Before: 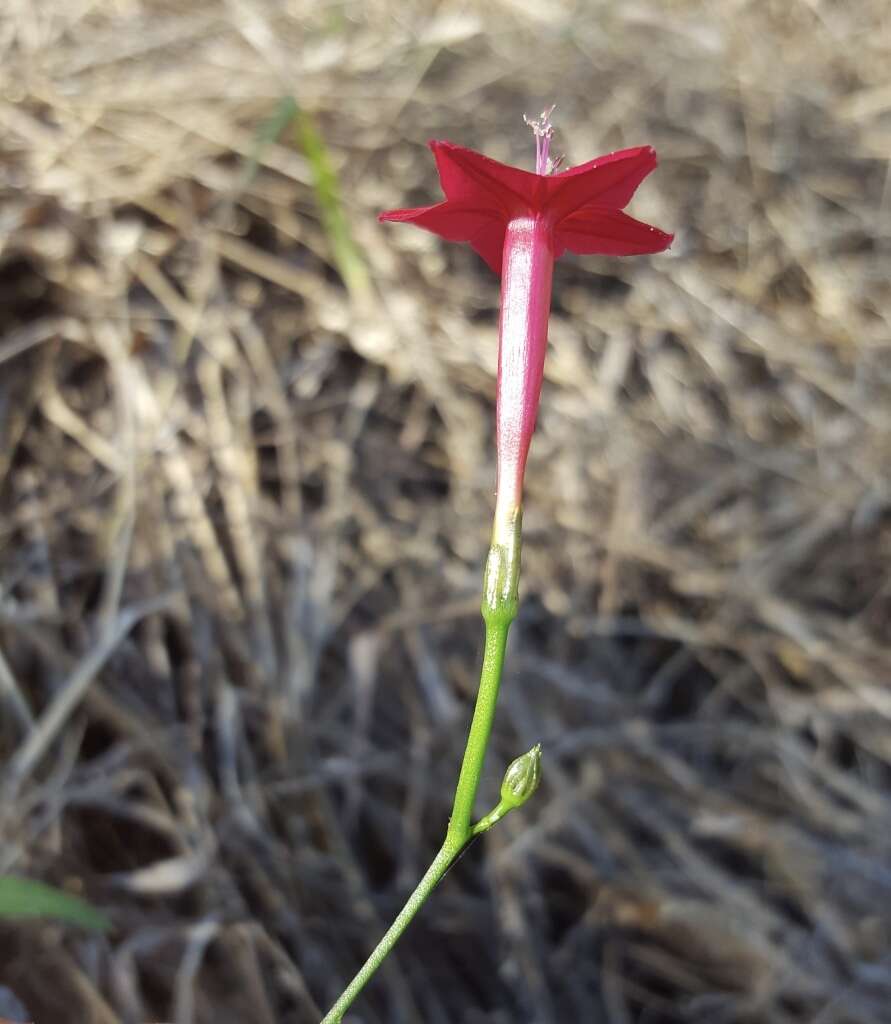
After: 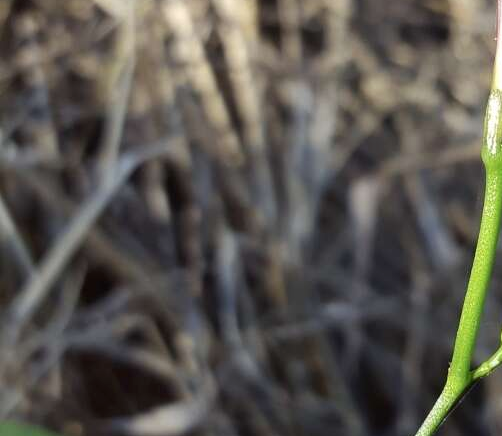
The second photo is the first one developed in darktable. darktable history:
crop: top 44.483%, right 43.593%, bottom 12.892%
contrast brightness saturation: contrast 0.03, brightness -0.04
